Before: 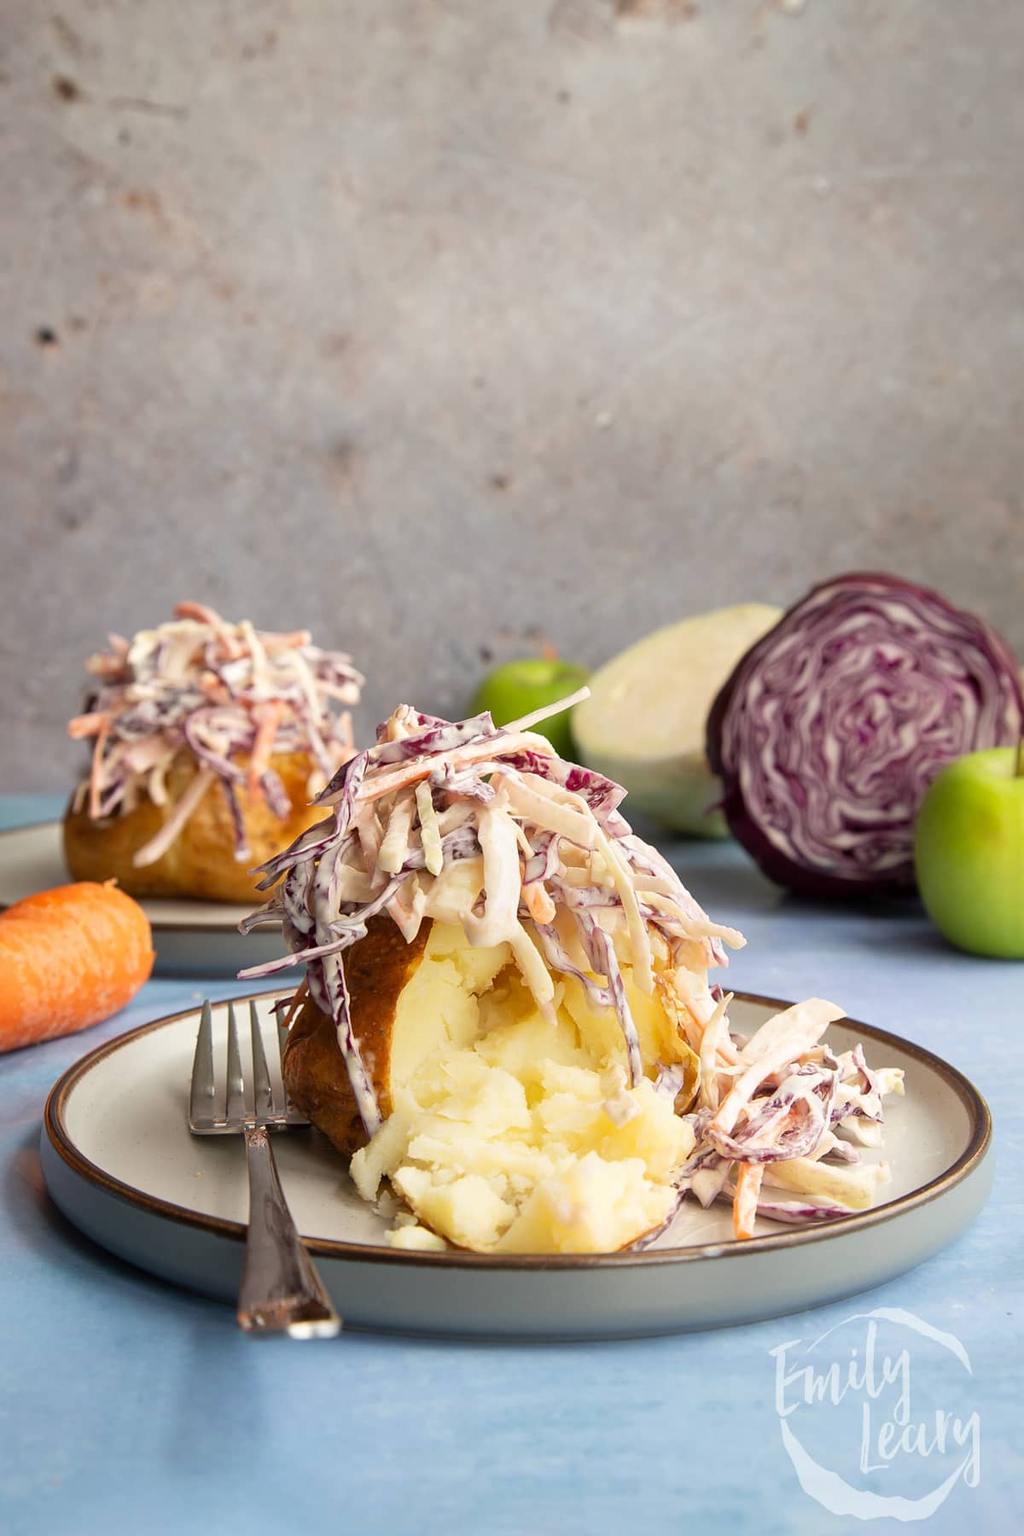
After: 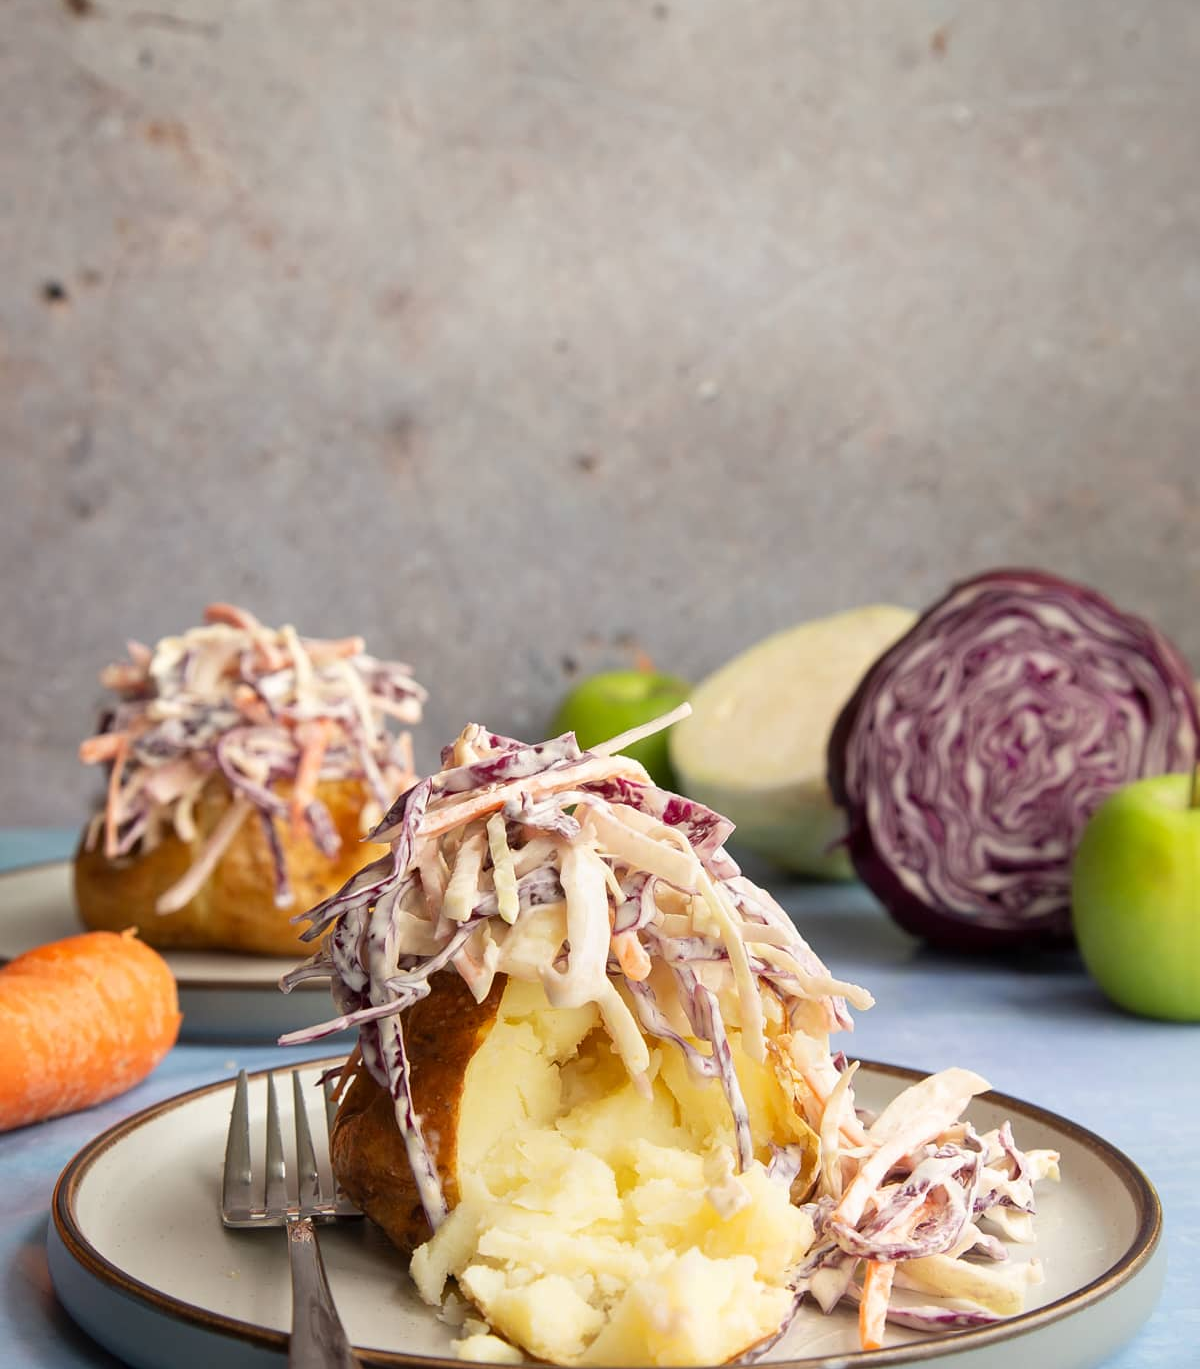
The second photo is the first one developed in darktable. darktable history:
crop: top 5.708%, bottom 18.182%
